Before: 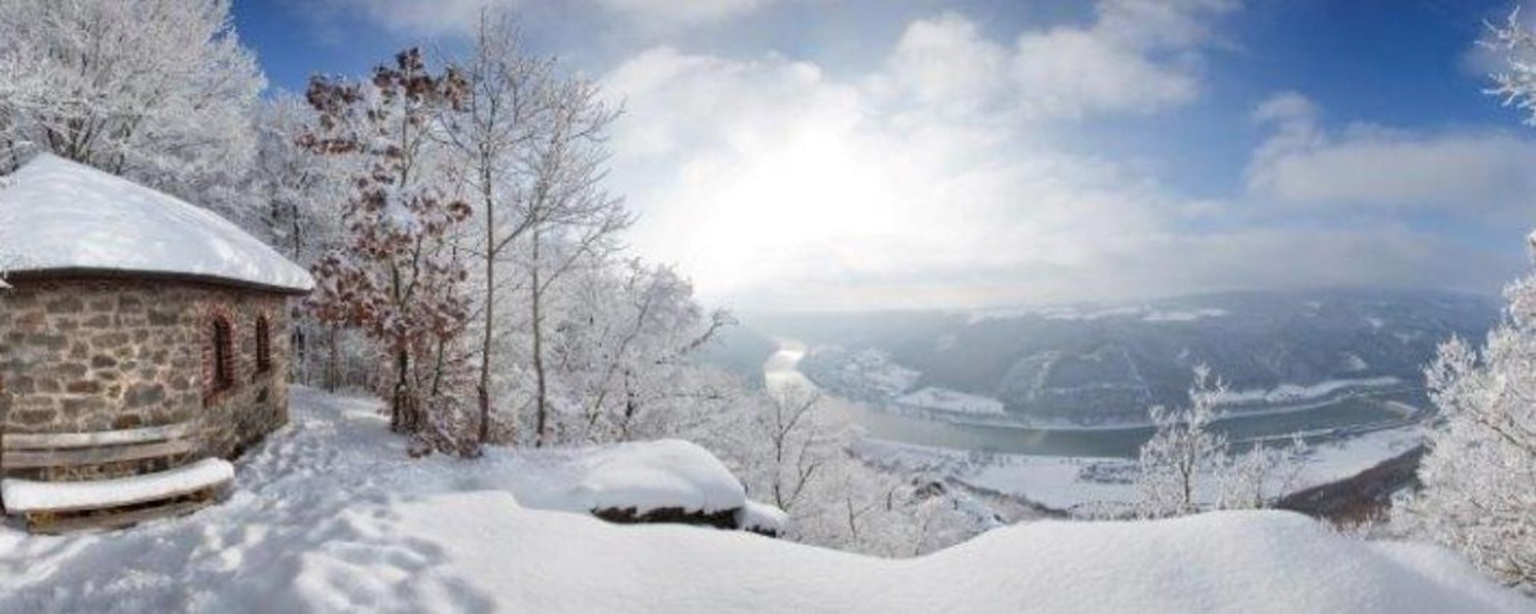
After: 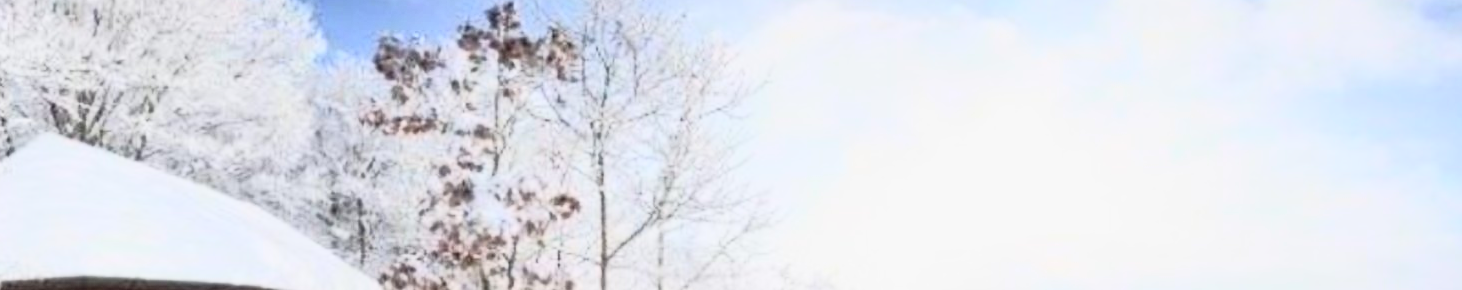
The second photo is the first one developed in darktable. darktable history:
crop: left 0.512%, top 7.646%, right 23.339%, bottom 54.479%
tone curve: curves: ch0 [(0, 0.052) (0.207, 0.35) (0.392, 0.592) (0.54, 0.803) (0.725, 0.922) (0.99, 0.974)], color space Lab, independent channels, preserve colors none
